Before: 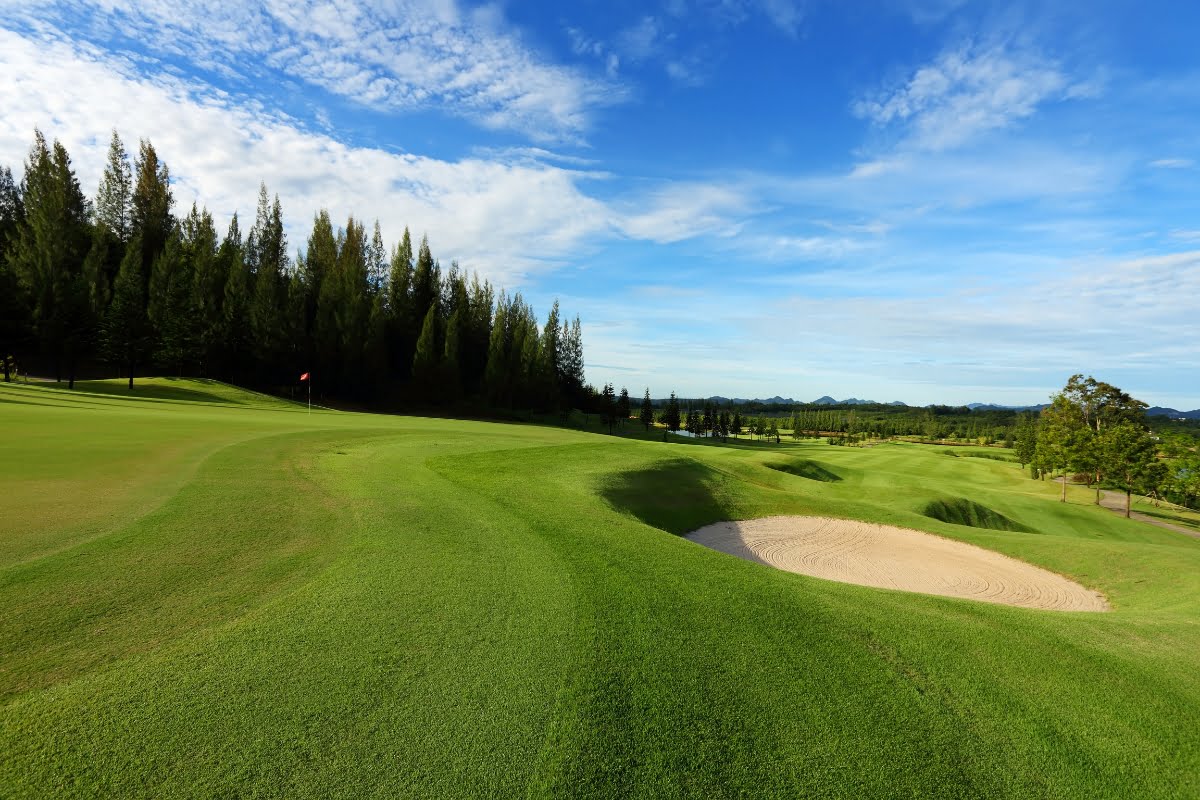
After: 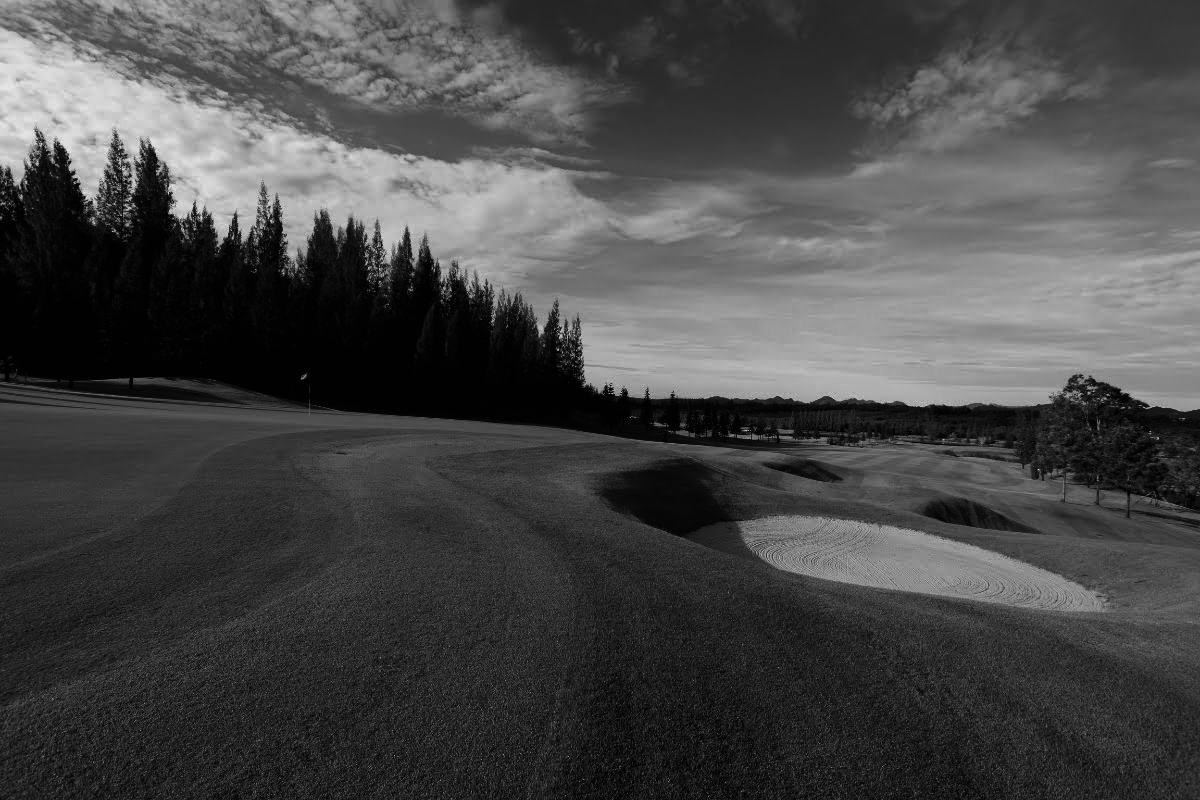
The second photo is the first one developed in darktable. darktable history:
color balance: lift [1.005, 1.002, 0.998, 0.998], gamma [1, 1.021, 1.02, 0.979], gain [0.923, 1.066, 1.056, 0.934]
contrast brightness saturation: contrast -0.03, brightness -0.59, saturation -1
